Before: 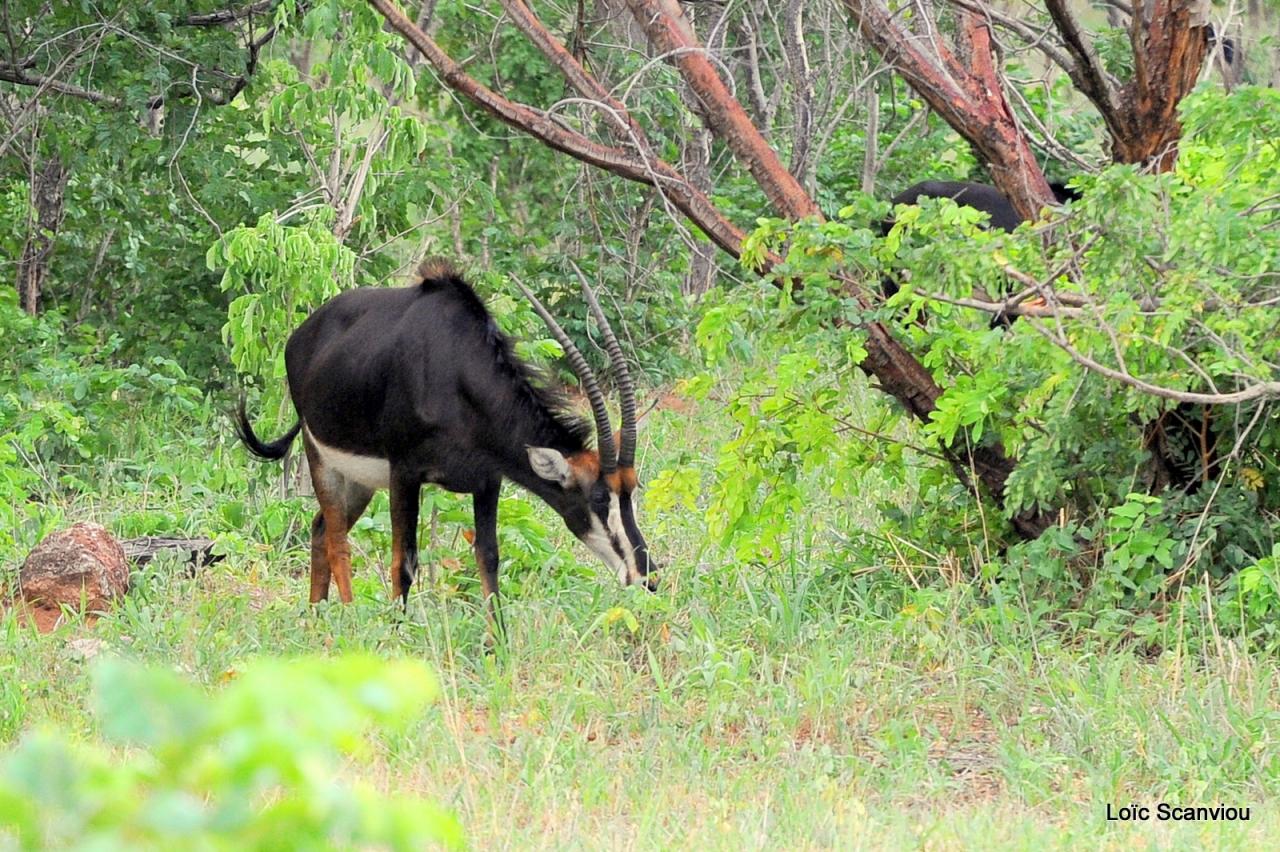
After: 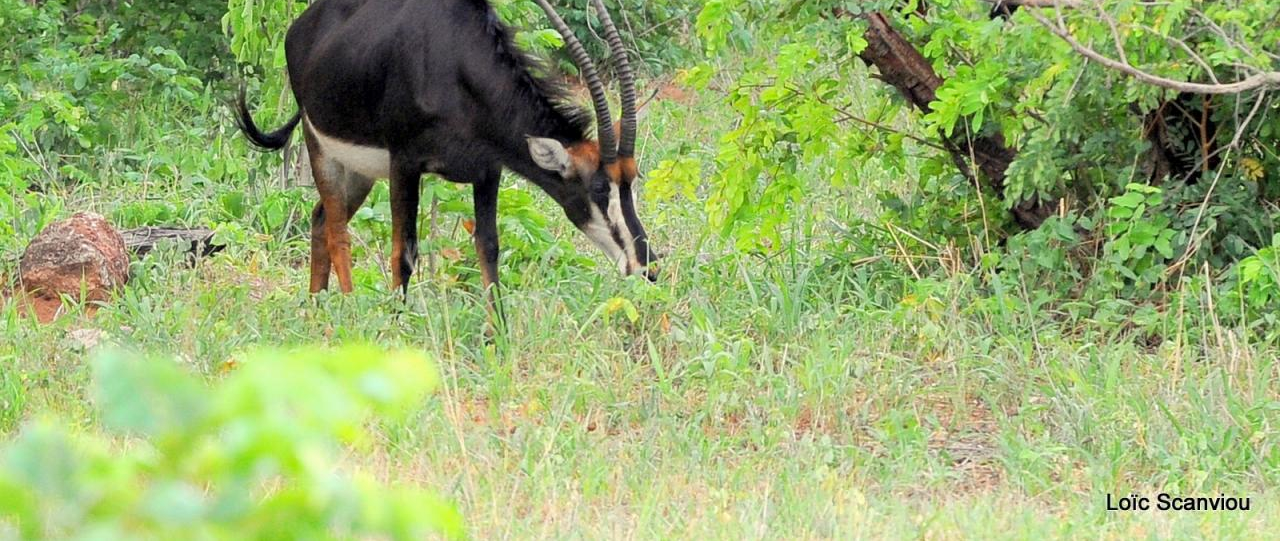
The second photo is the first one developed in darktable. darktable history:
shadows and highlights: shadows 25, highlights -25
crop and rotate: top 36.435%
